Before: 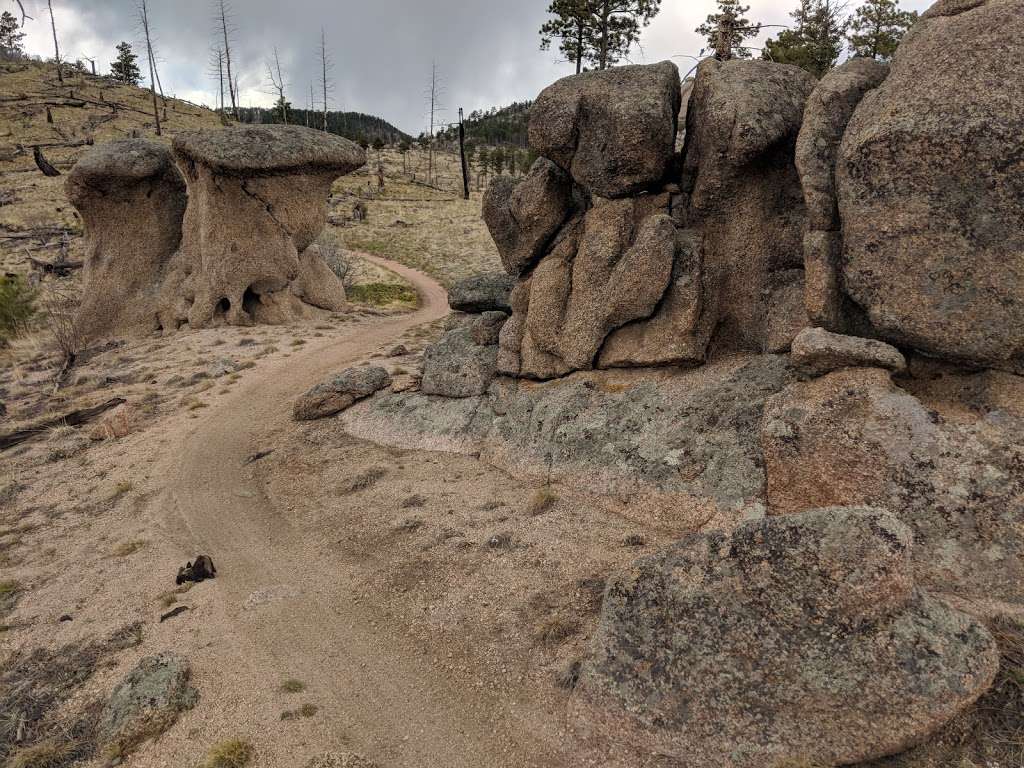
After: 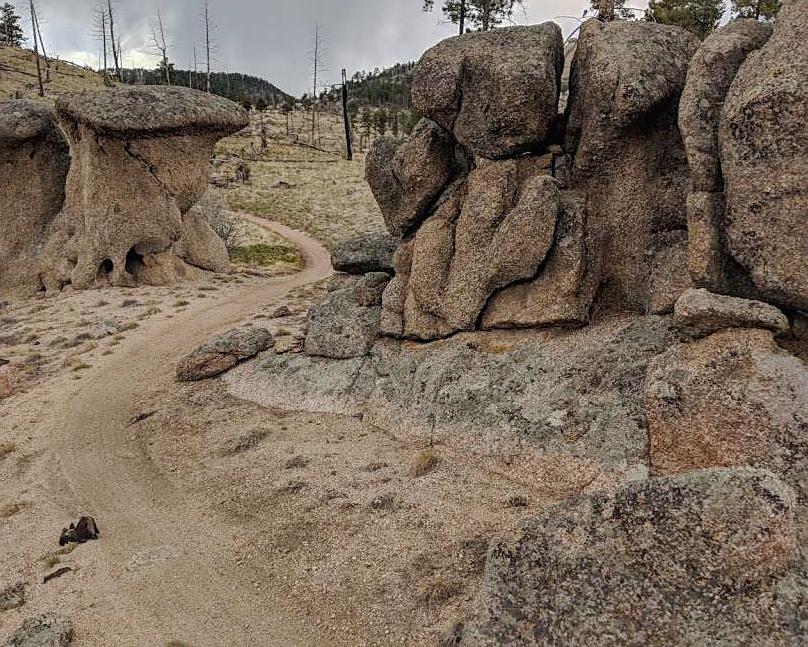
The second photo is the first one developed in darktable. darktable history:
local contrast: detail 109%
crop: left 11.501%, top 5.128%, right 9.576%, bottom 10.517%
sharpen: radius 1.874, amount 0.401, threshold 1.248
base curve: curves: ch0 [(0, 0) (0.235, 0.266) (0.503, 0.496) (0.786, 0.72) (1, 1)], preserve colors none
